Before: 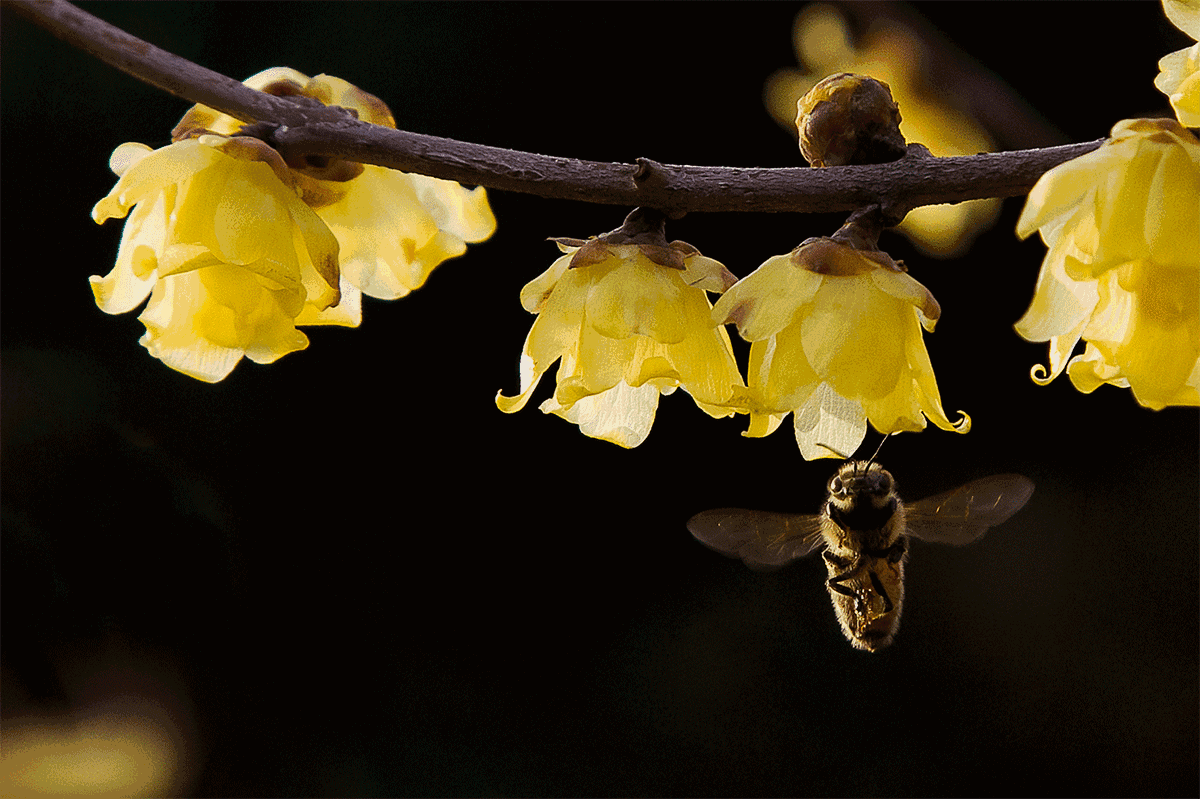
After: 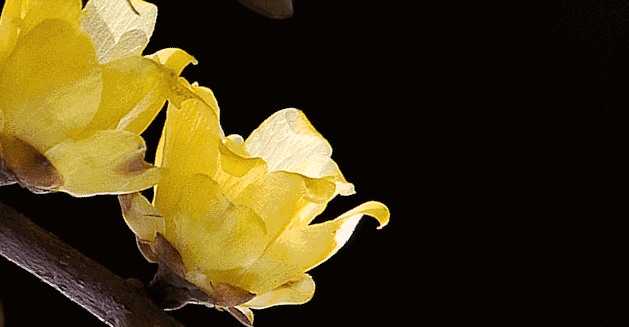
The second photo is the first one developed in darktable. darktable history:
contrast brightness saturation: saturation -0.02
crop and rotate: angle 147.96°, left 9.162%, top 15.63%, right 4.51%, bottom 16.969%
exposure: exposure 0.217 EV, compensate exposure bias true, compensate highlight preservation false
